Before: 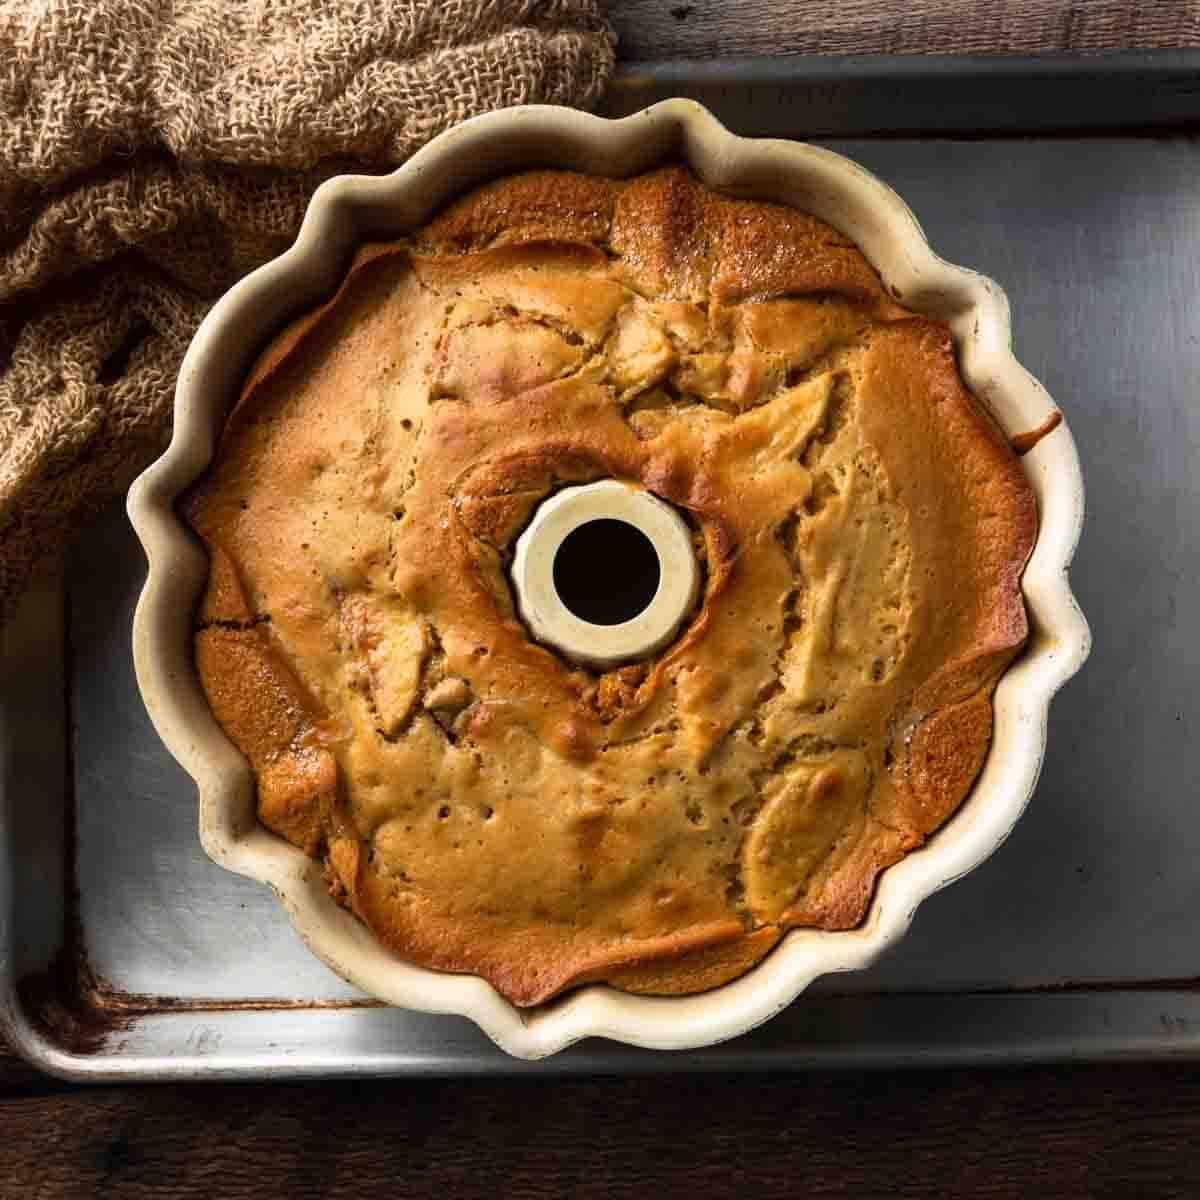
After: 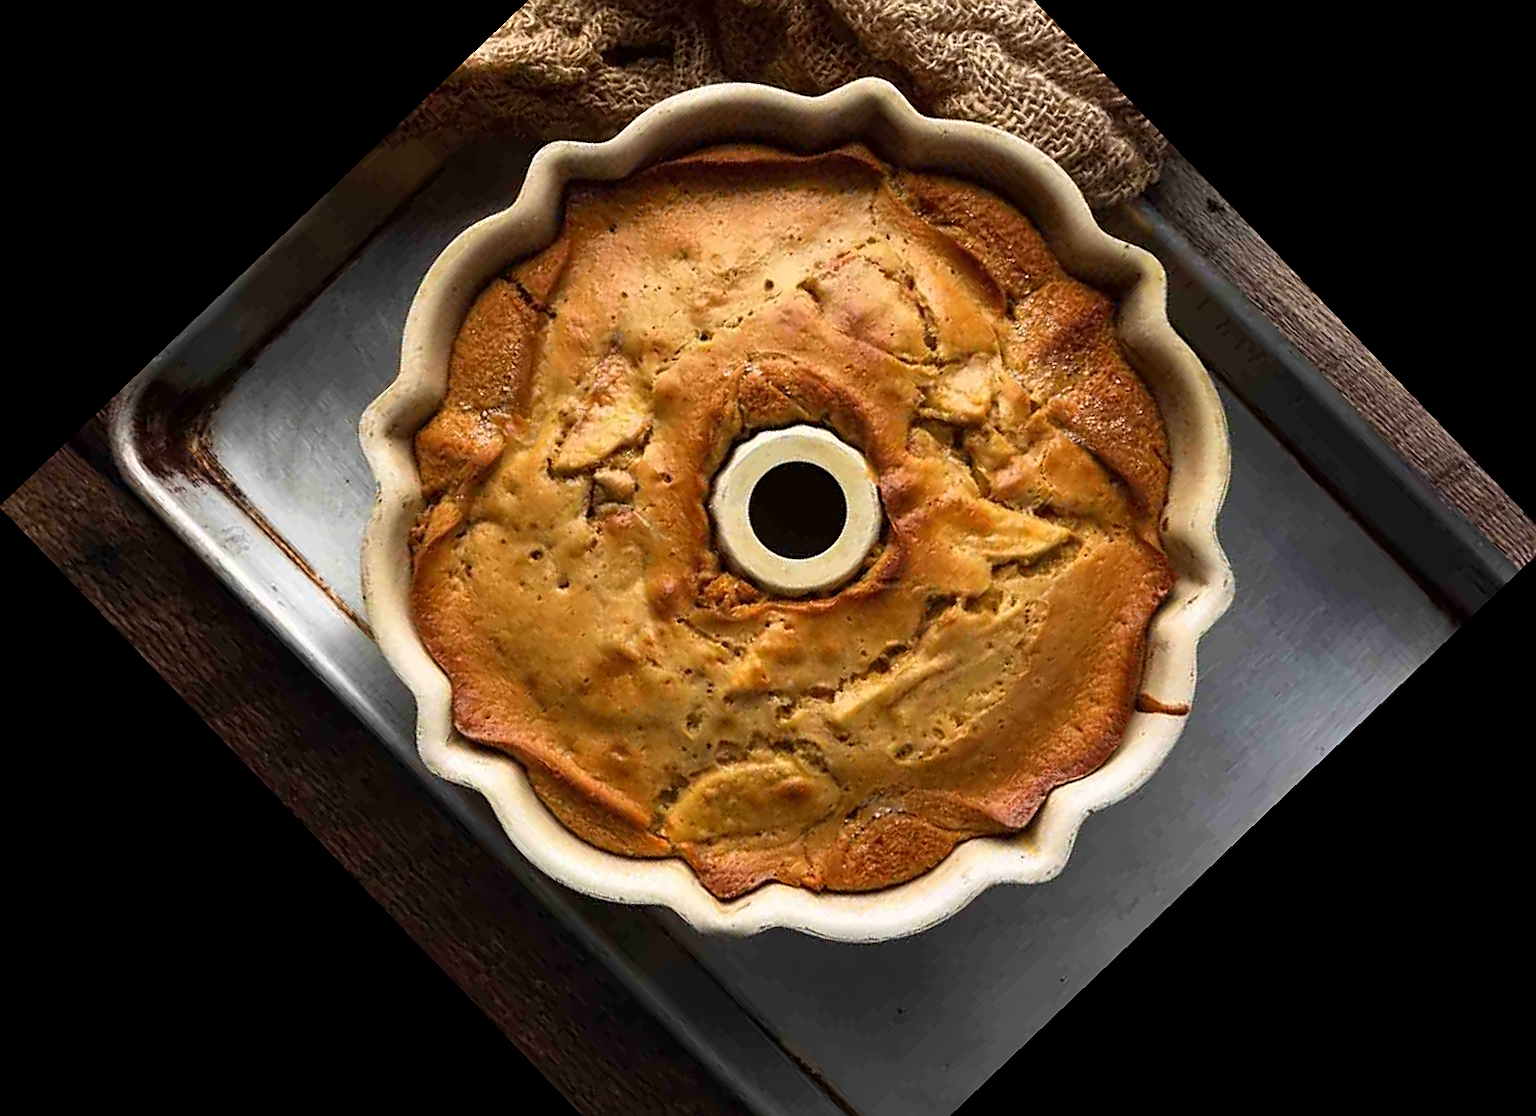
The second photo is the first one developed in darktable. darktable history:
sharpen: on, module defaults
crop and rotate: angle -46.26°, top 16.234%, right 0.912%, bottom 11.704%
